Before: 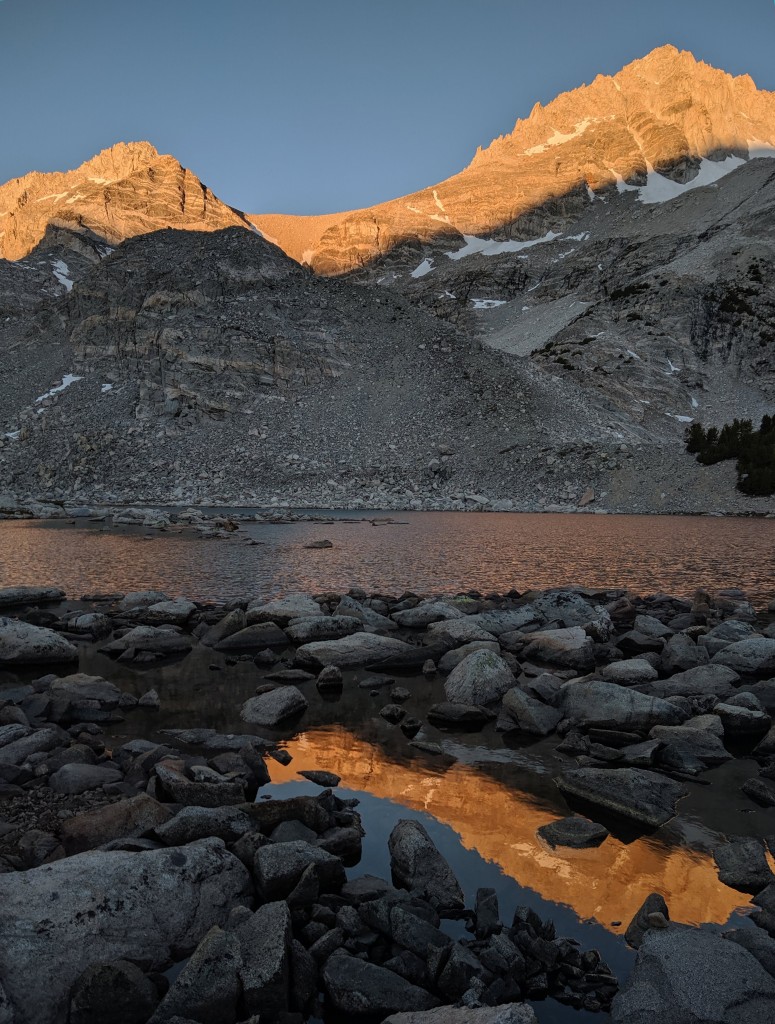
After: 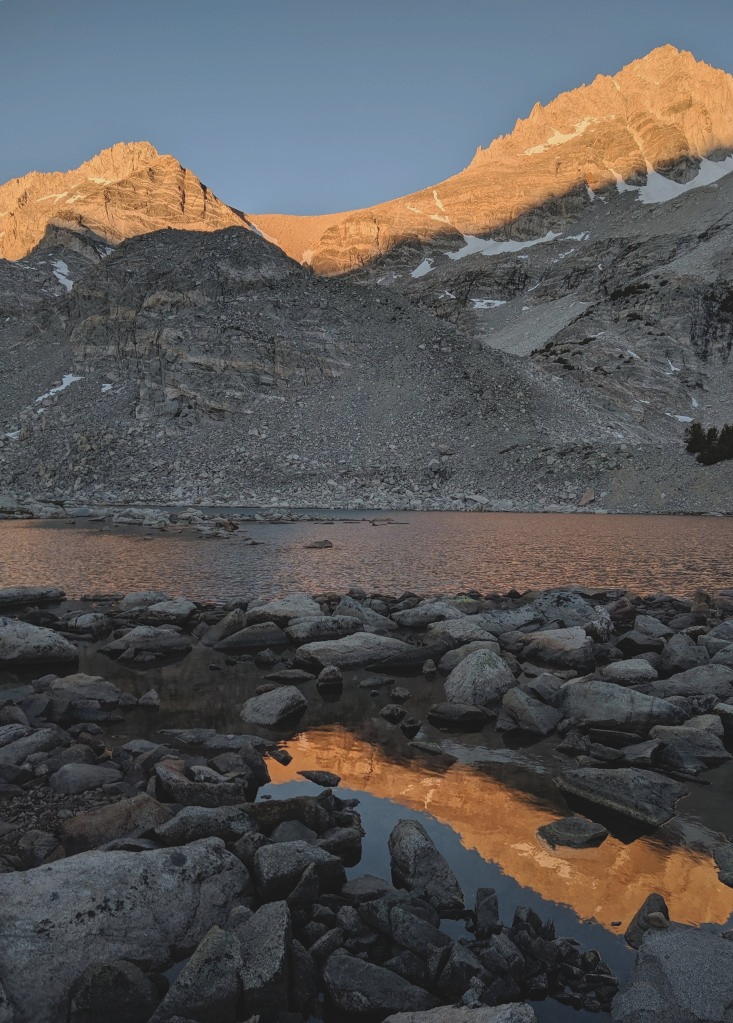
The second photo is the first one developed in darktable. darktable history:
crop and rotate: left 0%, right 5.295%
contrast brightness saturation: contrast -0.136, brightness 0.042, saturation -0.137
